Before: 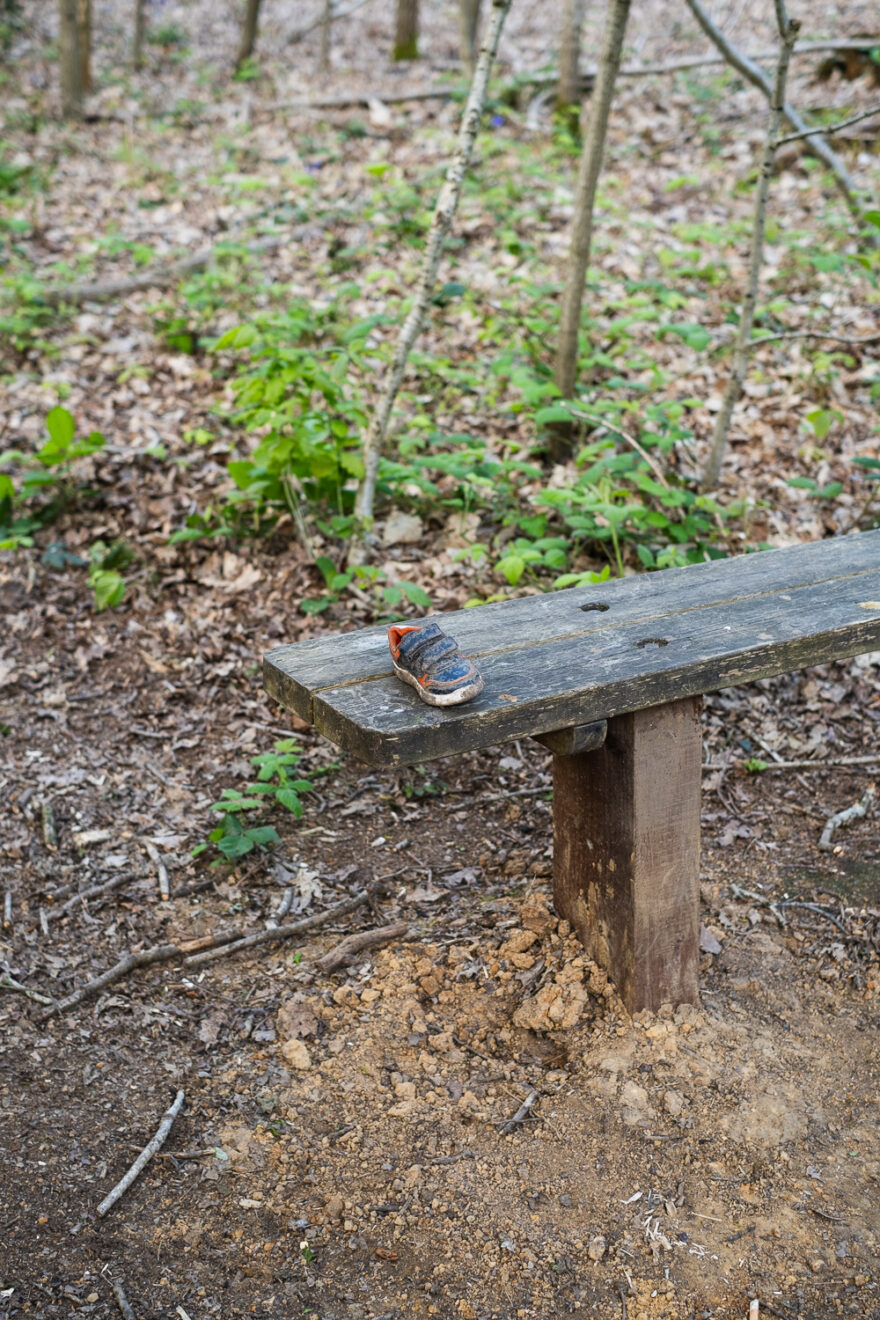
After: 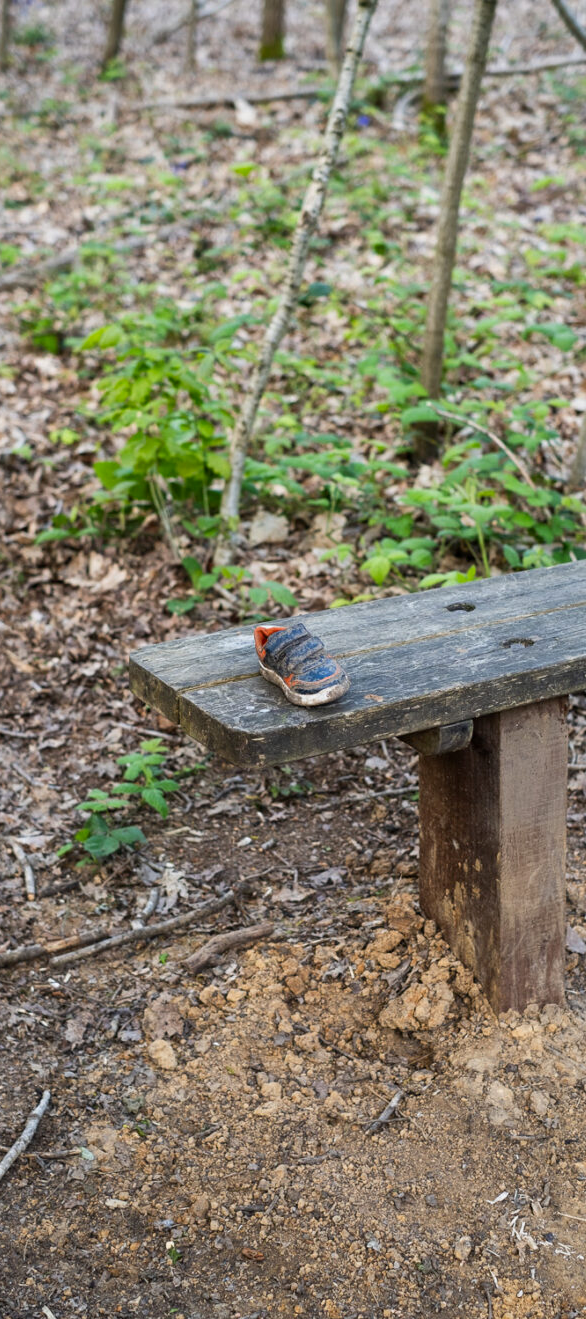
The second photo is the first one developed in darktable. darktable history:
levels: levels [0, 0.498, 0.996]
shadows and highlights: soften with gaussian
crop and rotate: left 15.366%, right 18.019%
exposure: black level correction 0.001, compensate highlight preservation false
